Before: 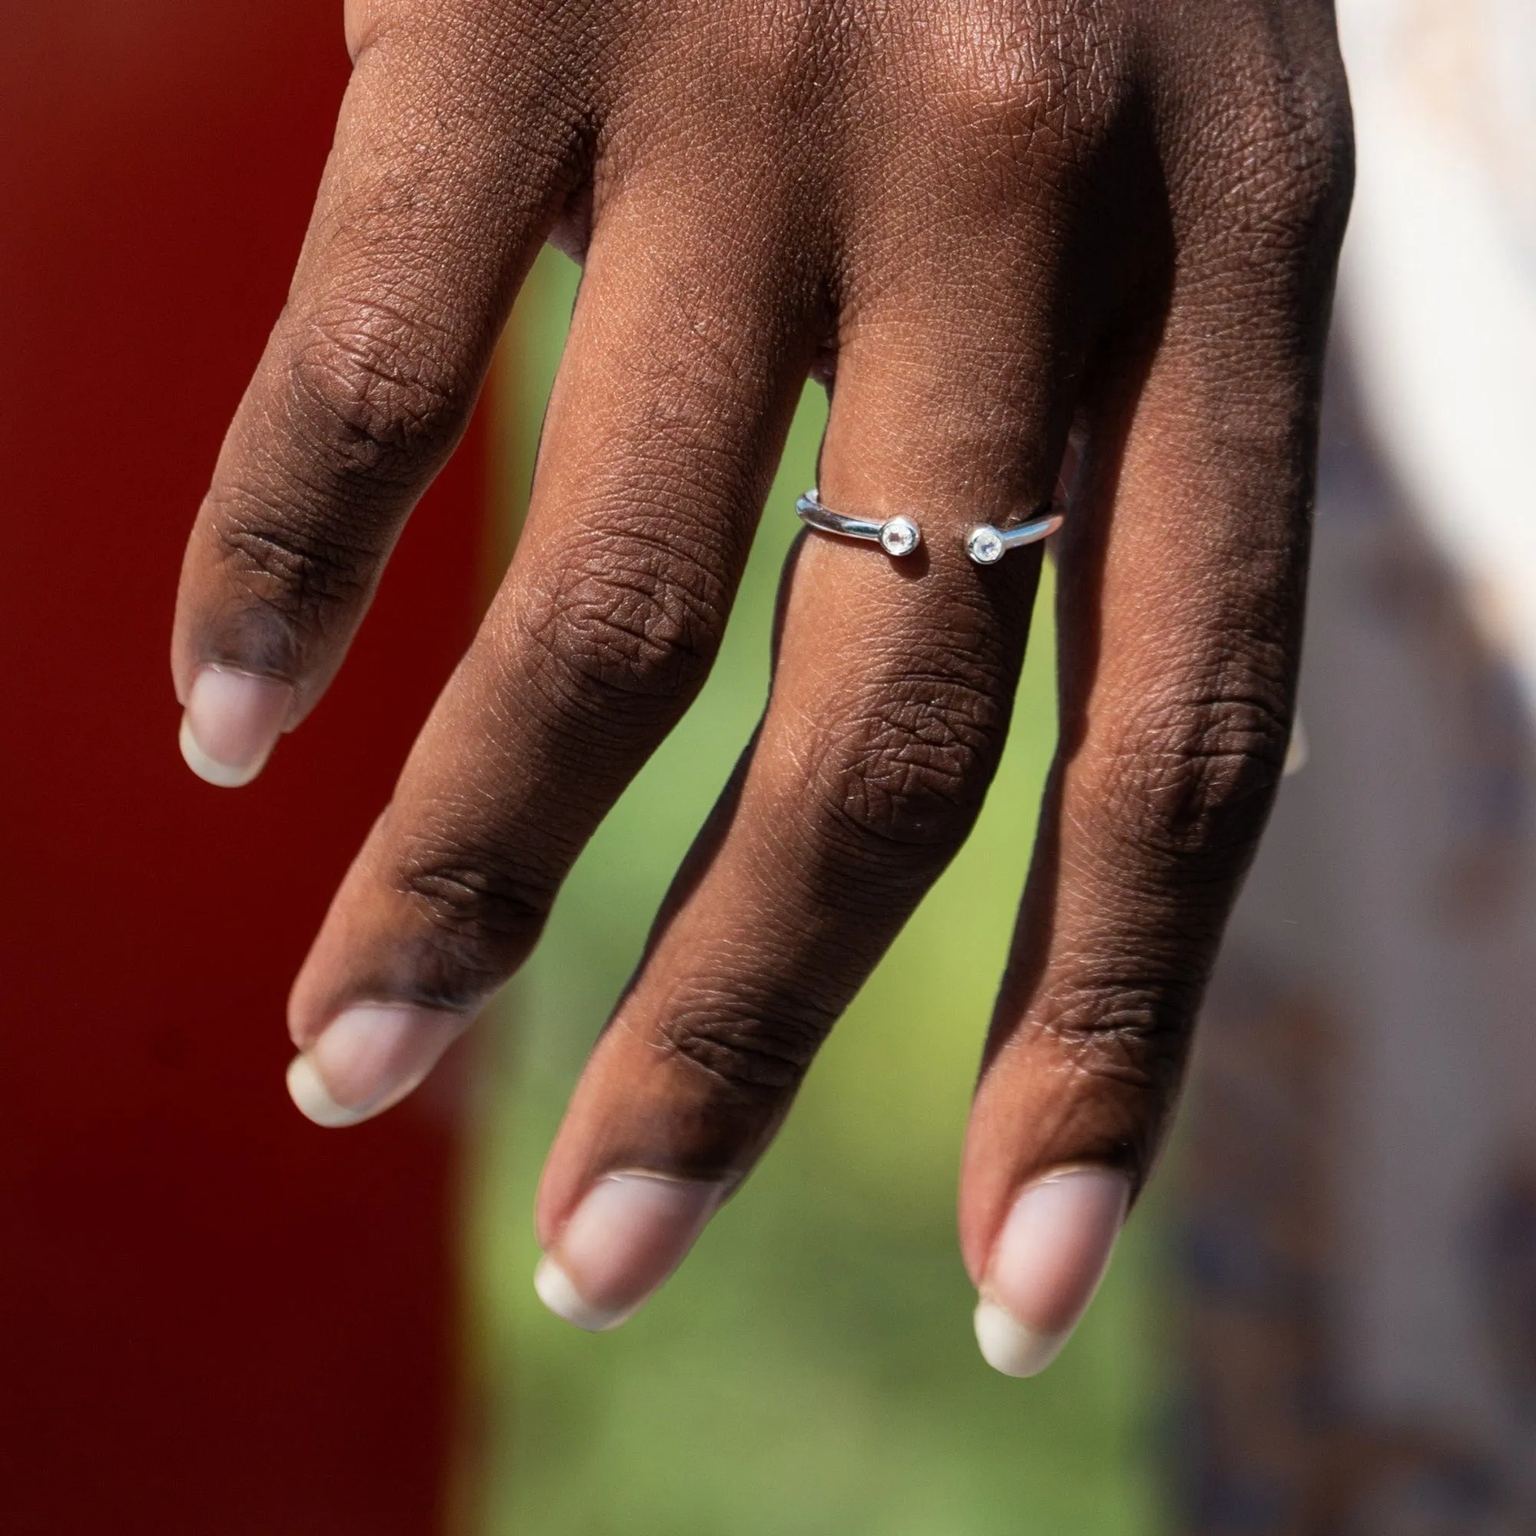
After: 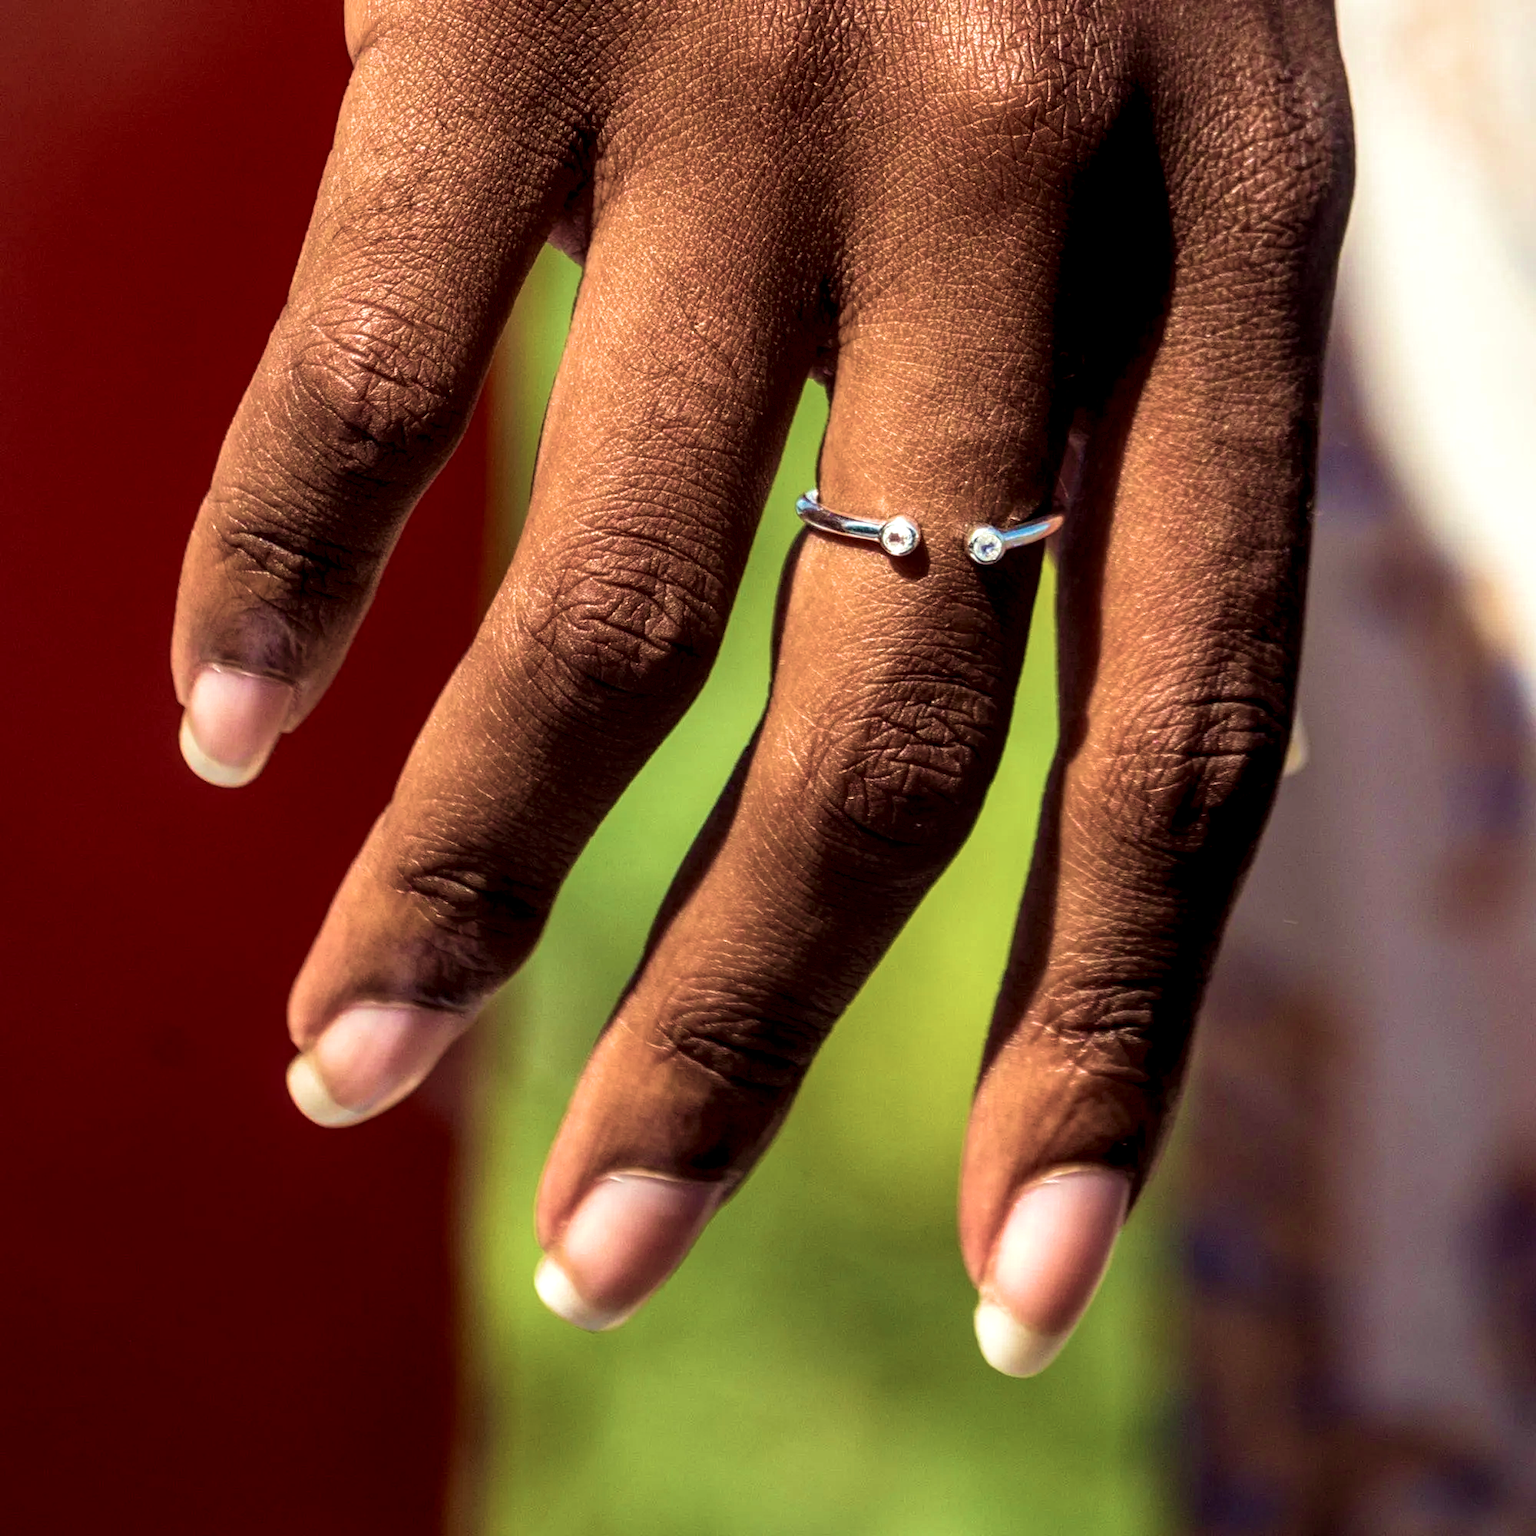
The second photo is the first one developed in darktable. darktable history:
local contrast: highlights 60%, shadows 60%, detail 160%
color correction: highlights a* -0.95, highlights b* 4.5, shadows a* 3.55
velvia: strength 75%
